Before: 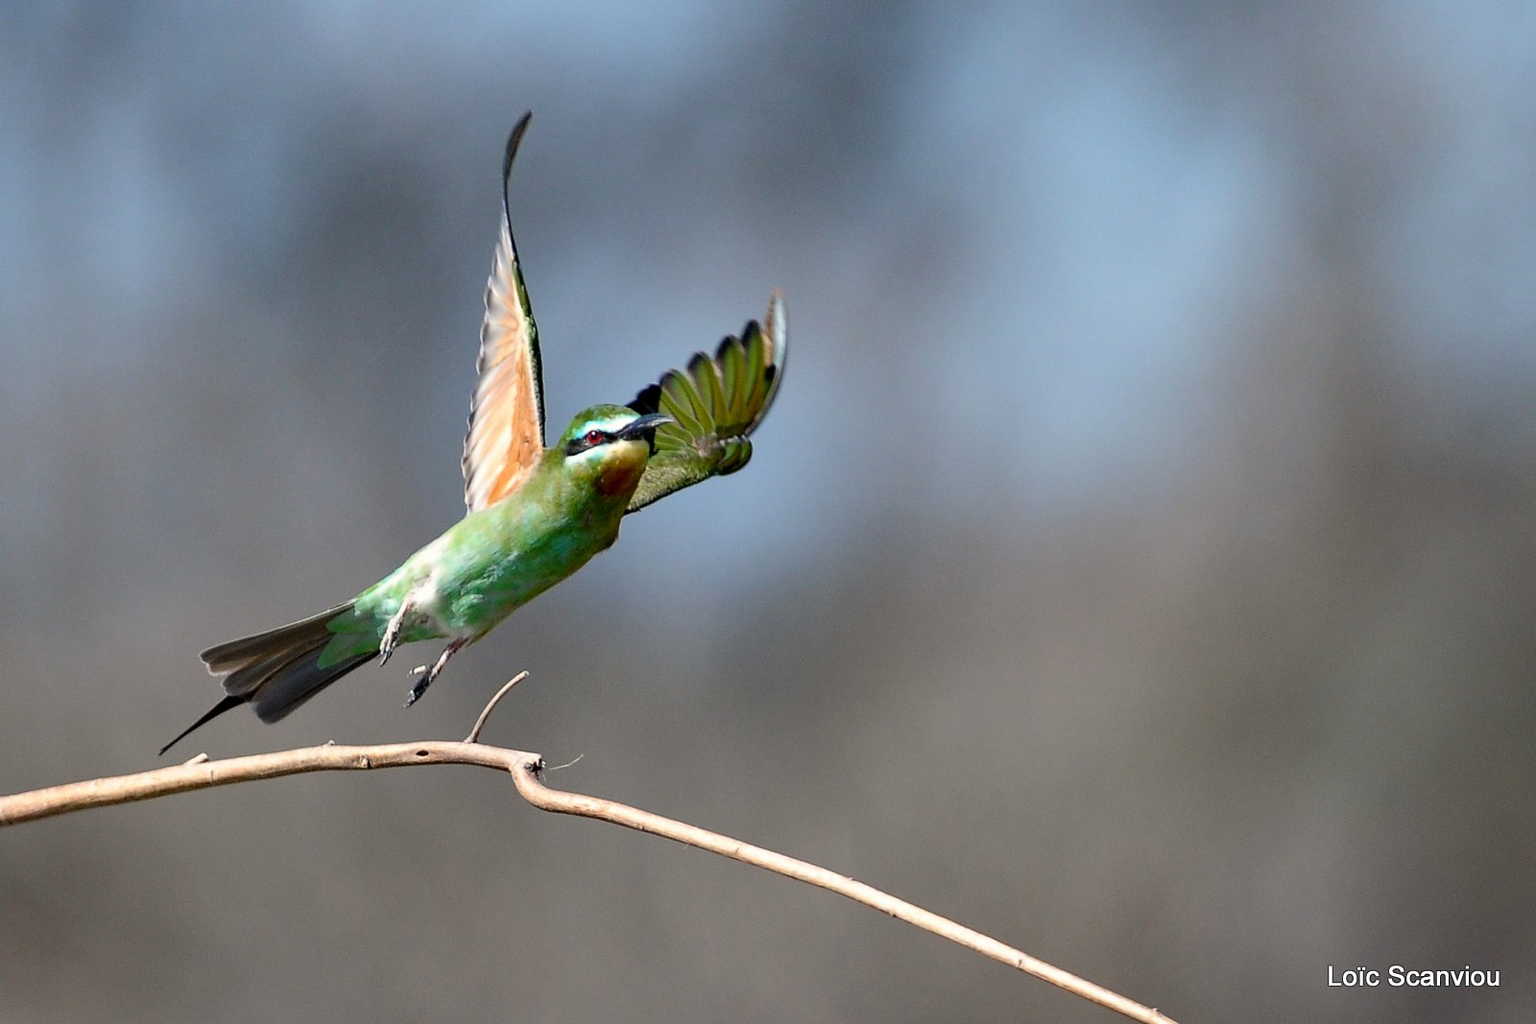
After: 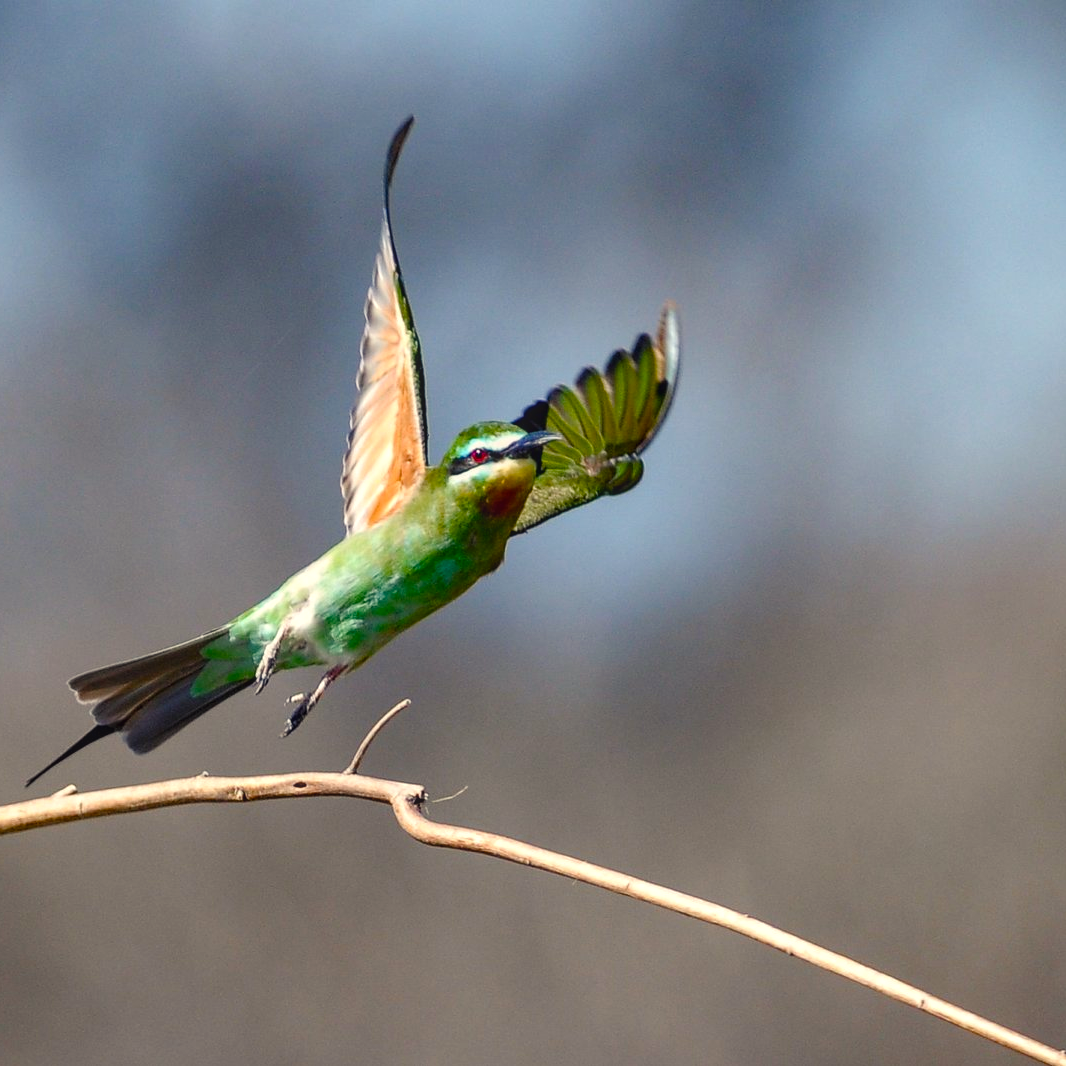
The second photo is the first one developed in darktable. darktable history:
color balance rgb: shadows lift › chroma 3%, shadows lift › hue 280.8°, power › hue 330°, highlights gain › chroma 3%, highlights gain › hue 75.6°, global offset › luminance 0.7%, perceptual saturation grading › global saturation 20%, perceptual saturation grading › highlights -25%, perceptual saturation grading › shadows 50%, global vibrance 20.33%
local contrast: on, module defaults
crop and rotate: left 8.786%, right 24.548%
